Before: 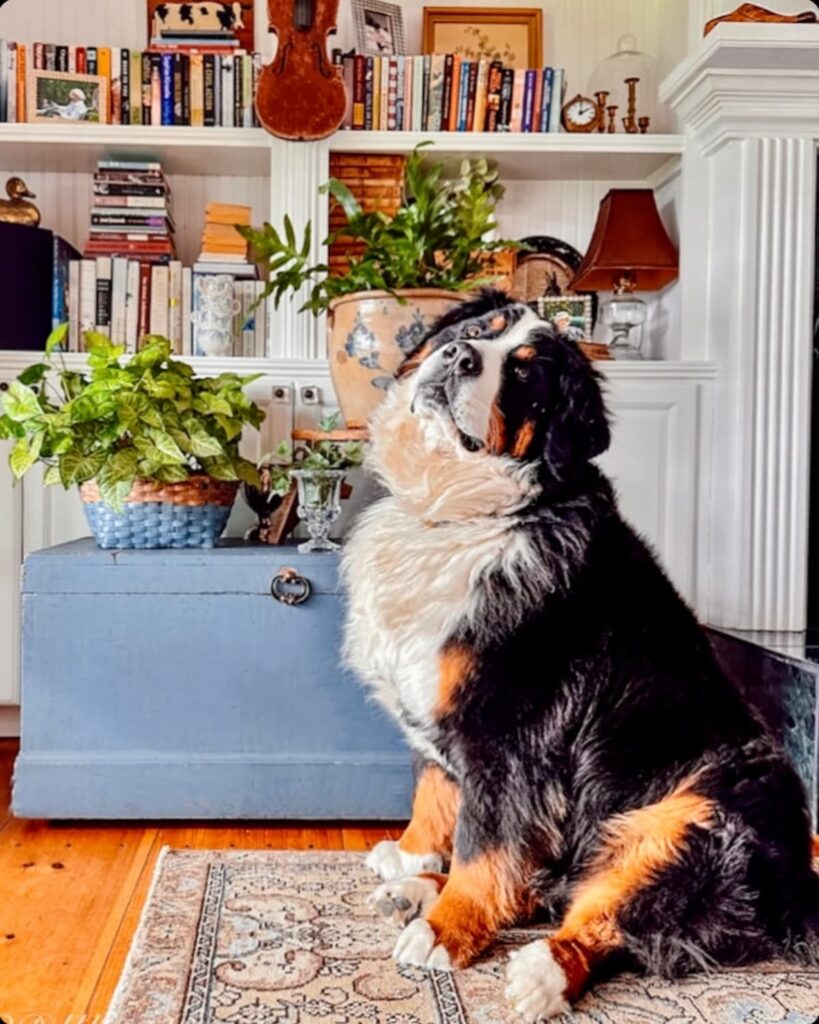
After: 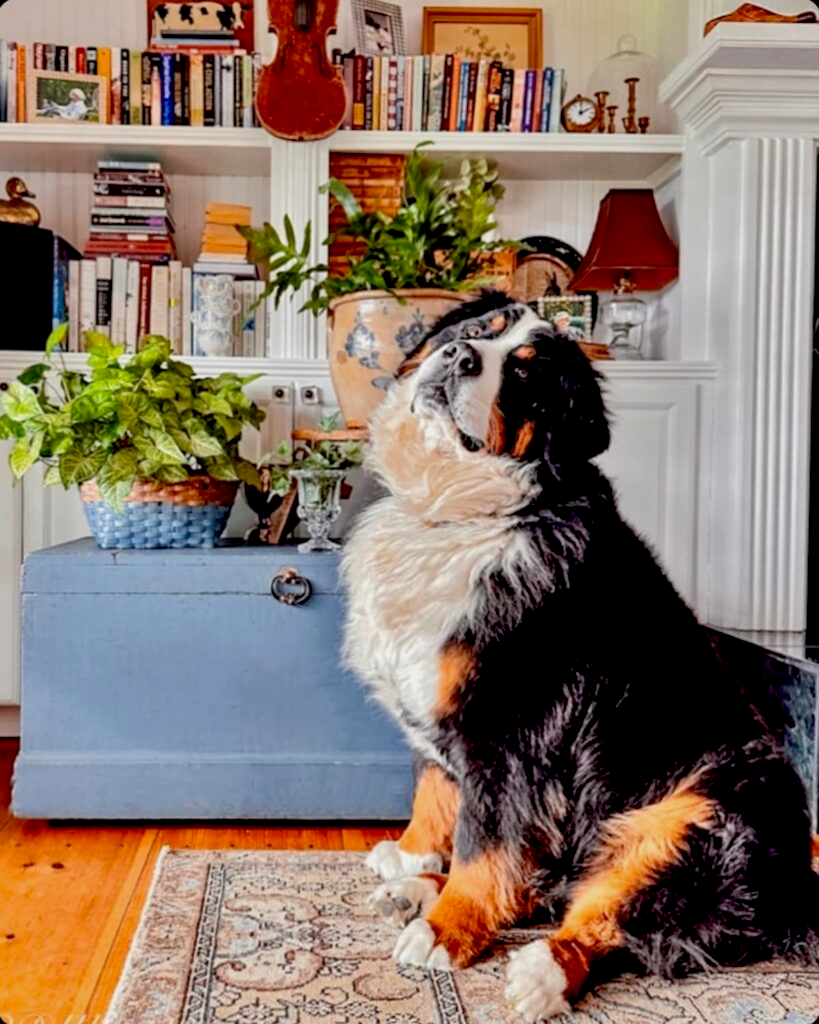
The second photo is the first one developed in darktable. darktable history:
exposure: black level correction 0.016, exposure -0.009 EV, compensate highlight preservation false
shadows and highlights: shadows 25, white point adjustment -3, highlights -30
